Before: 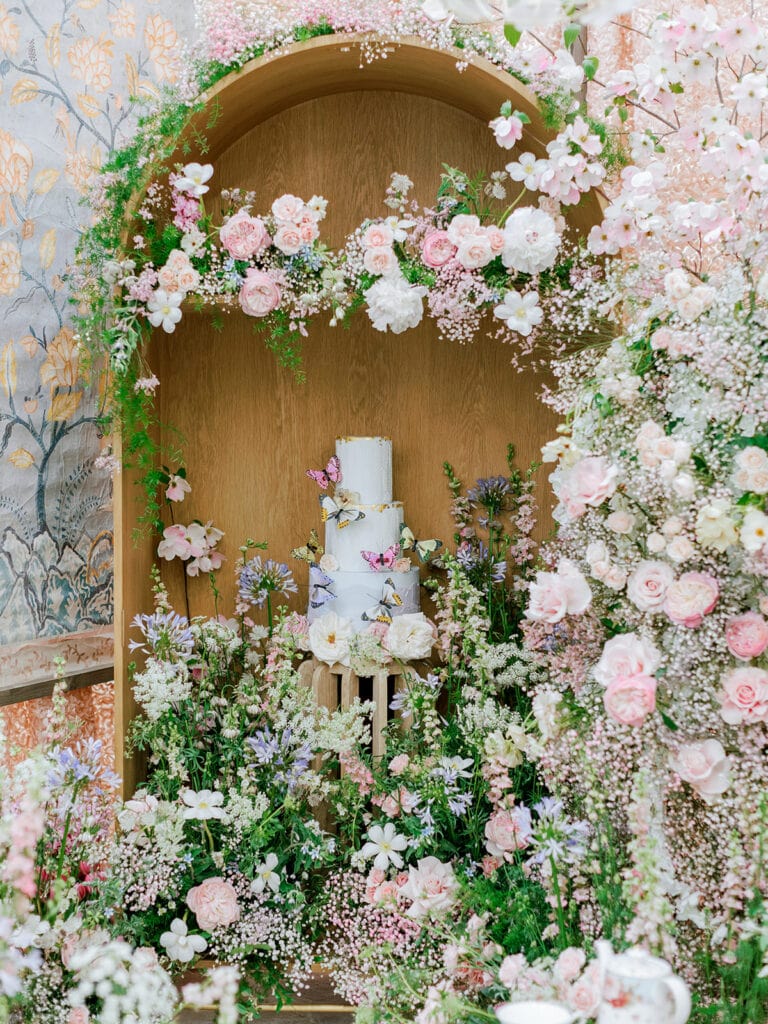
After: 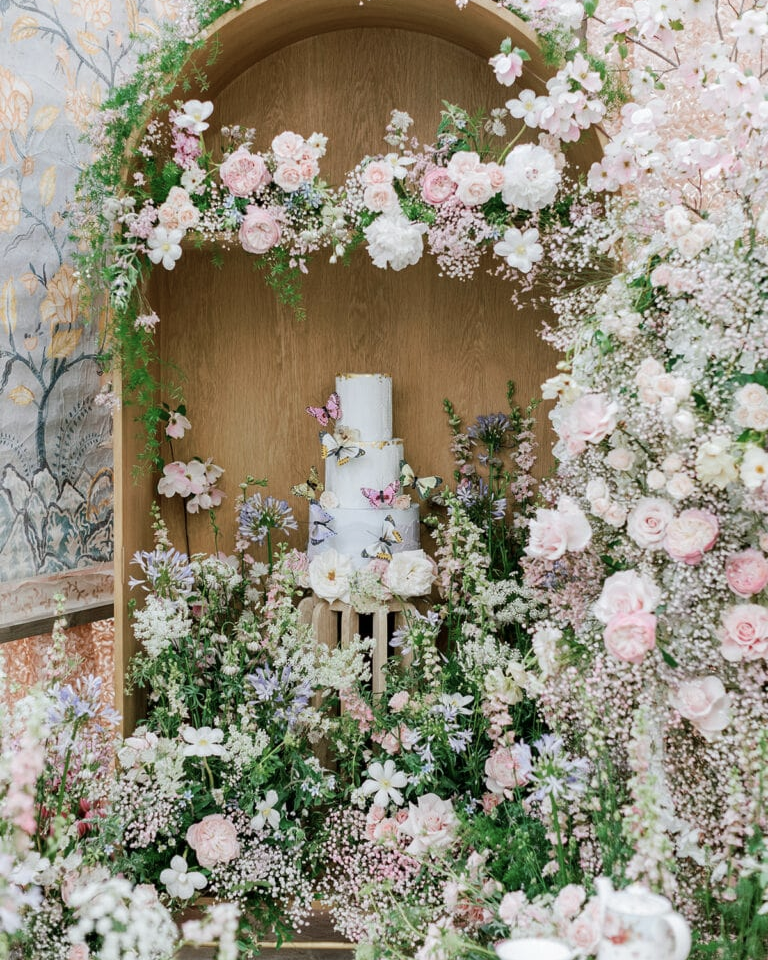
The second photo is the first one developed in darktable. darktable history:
contrast brightness saturation: contrast 0.064, brightness -0.014, saturation -0.246
crop and rotate: top 6.248%
